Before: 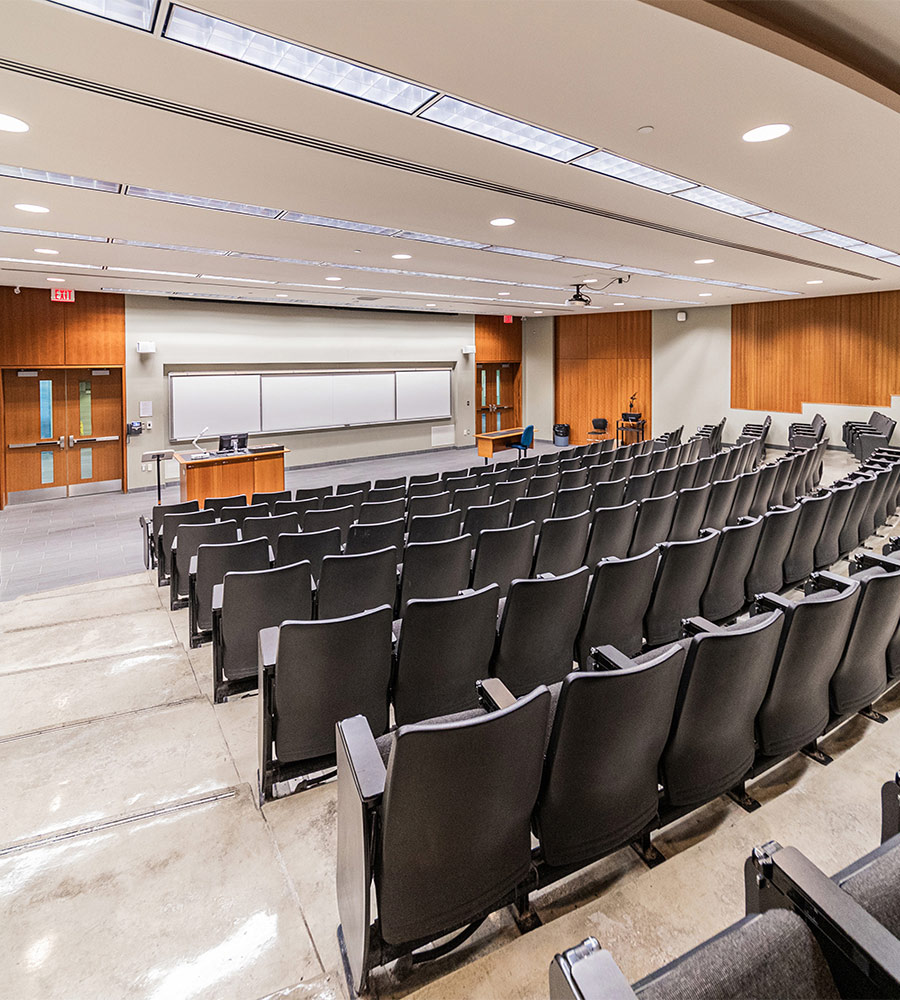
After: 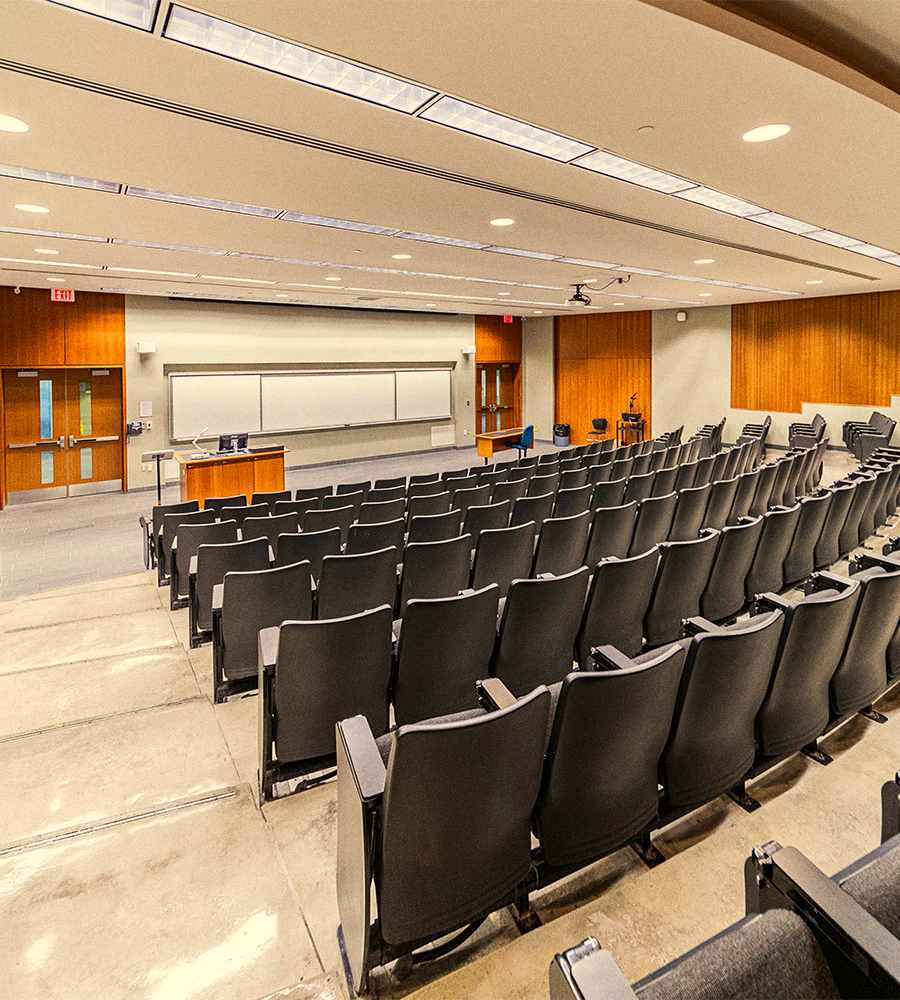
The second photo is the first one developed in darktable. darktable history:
grain: coarseness 0.09 ISO
contrast brightness saturation: contrast 0.08, saturation 0.2
color correction: highlights a* 1.39, highlights b* 17.83
